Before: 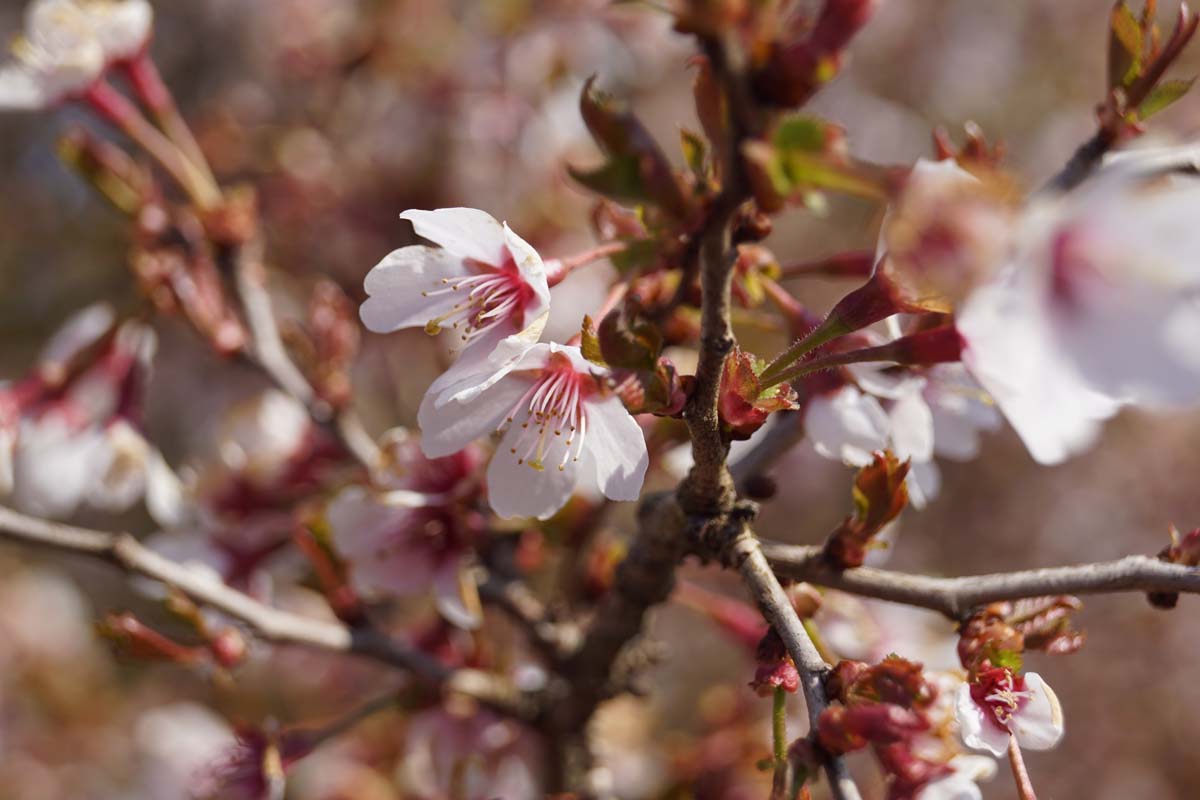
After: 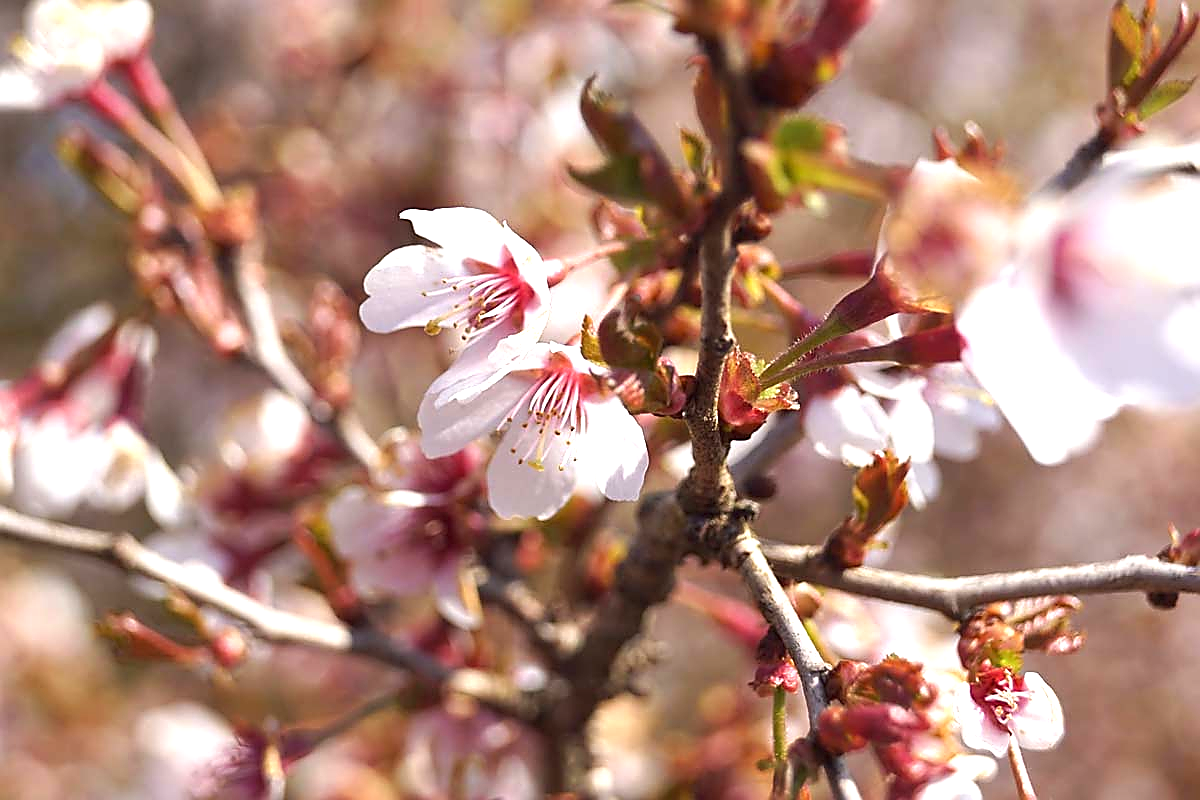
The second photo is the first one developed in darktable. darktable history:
sharpen: radius 1.4, amount 1.25, threshold 0.7
exposure: exposure 1 EV, compensate highlight preservation false
